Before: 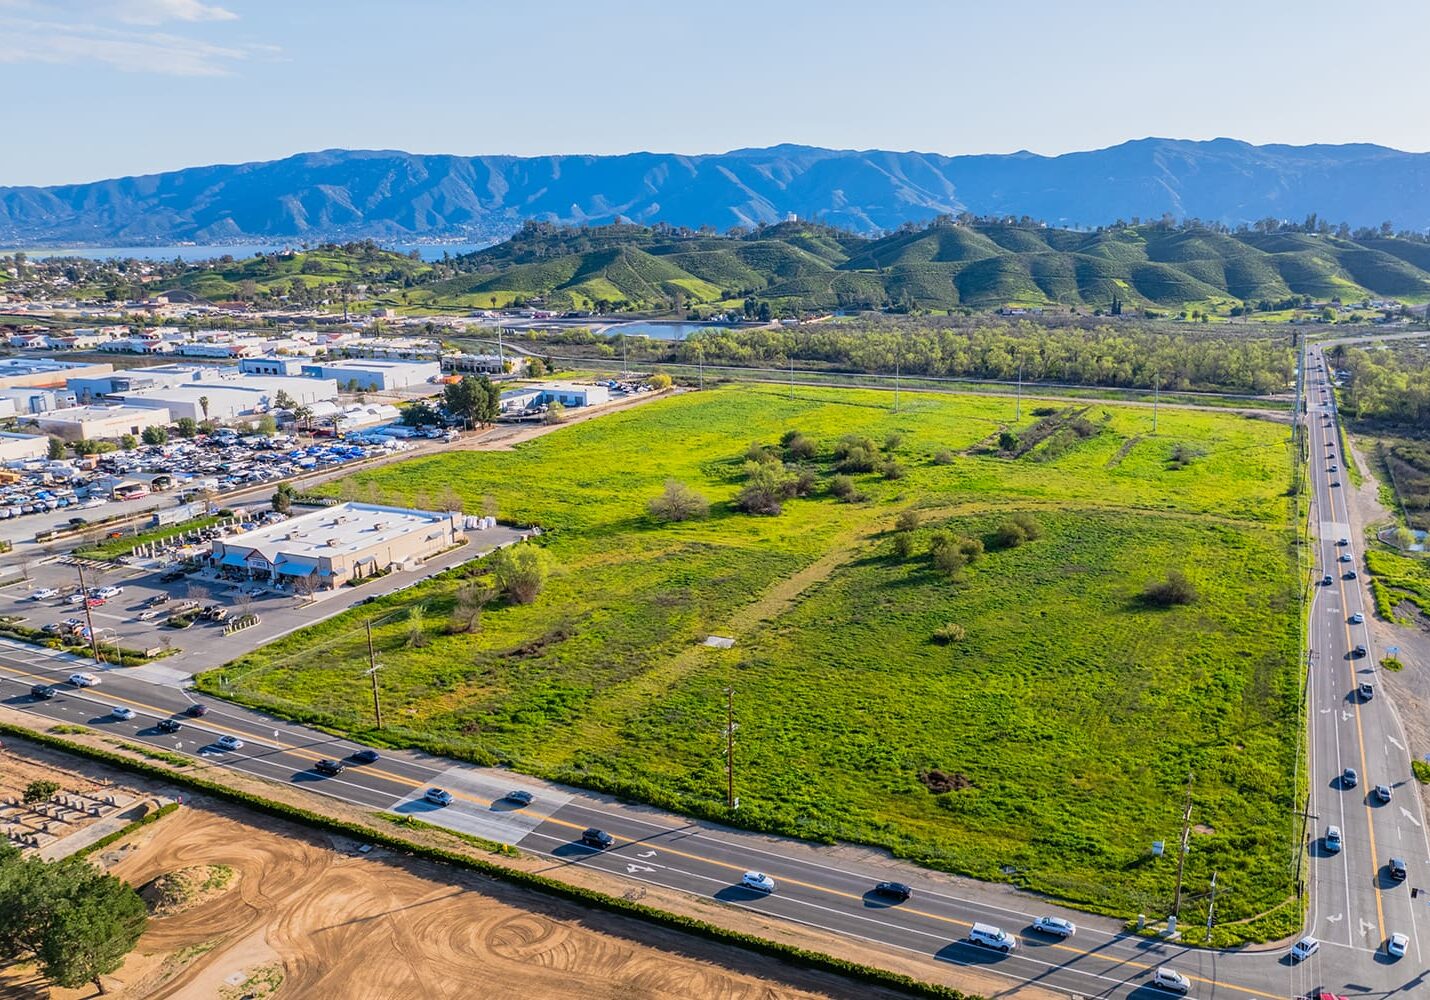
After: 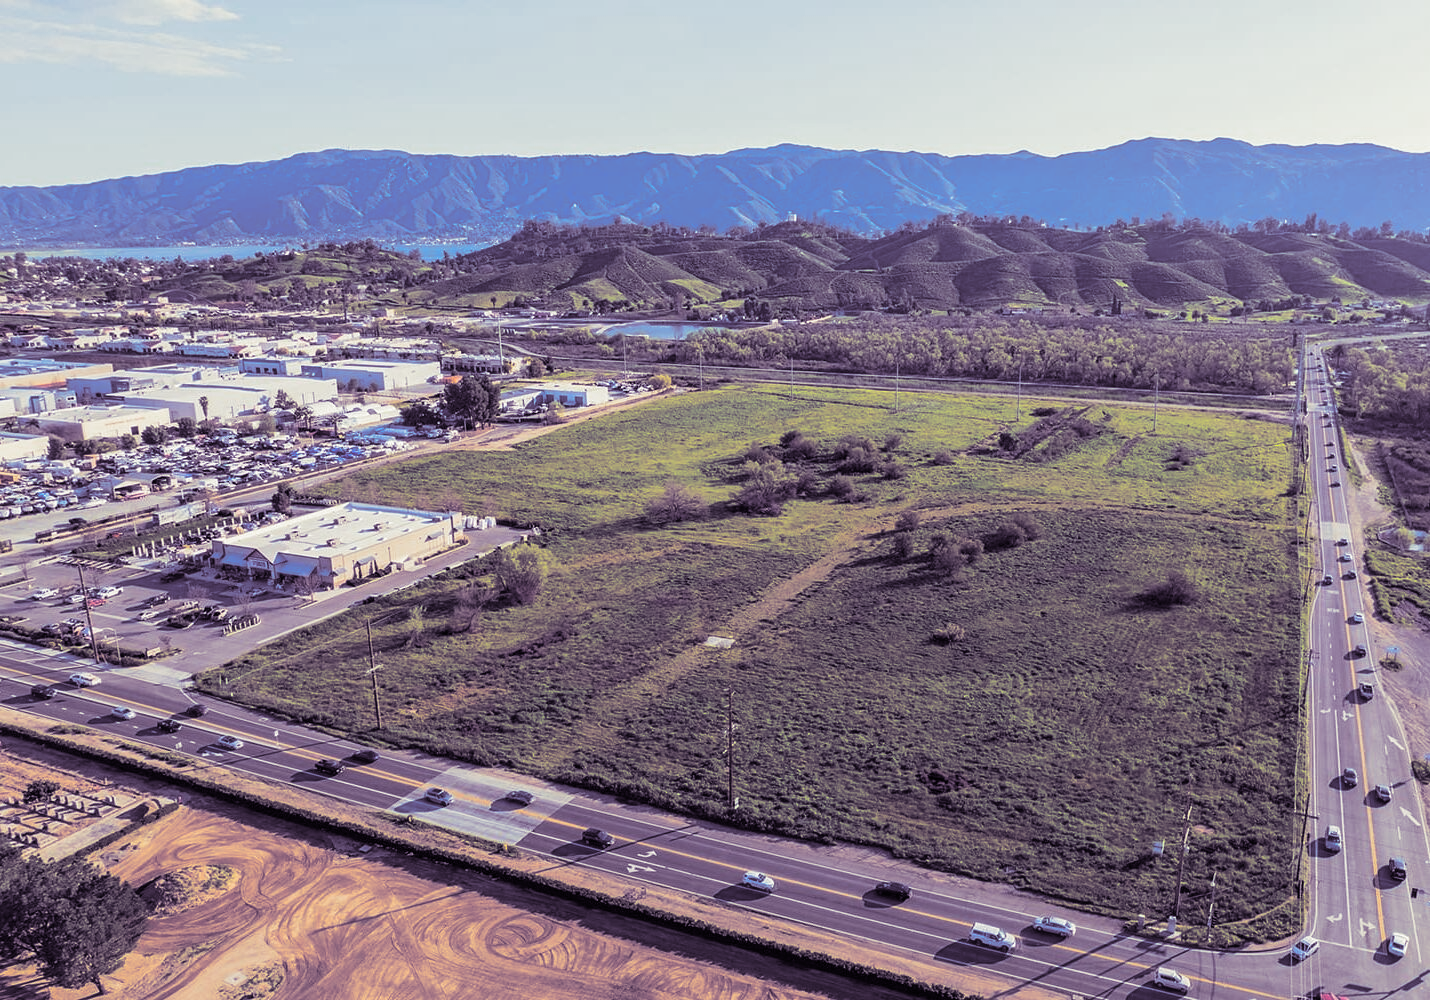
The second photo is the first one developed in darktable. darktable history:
split-toning: shadows › hue 266.4°, shadows › saturation 0.4, highlights › hue 61.2°, highlights › saturation 0.3, compress 0%
